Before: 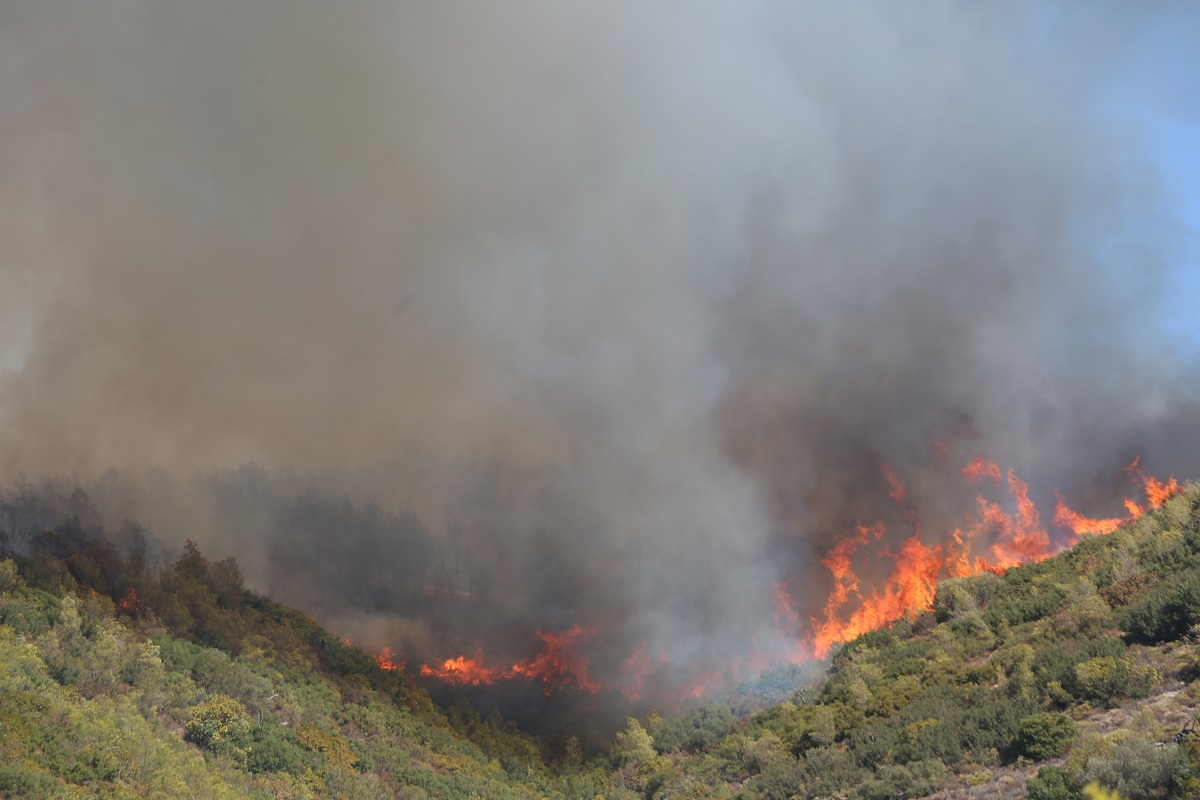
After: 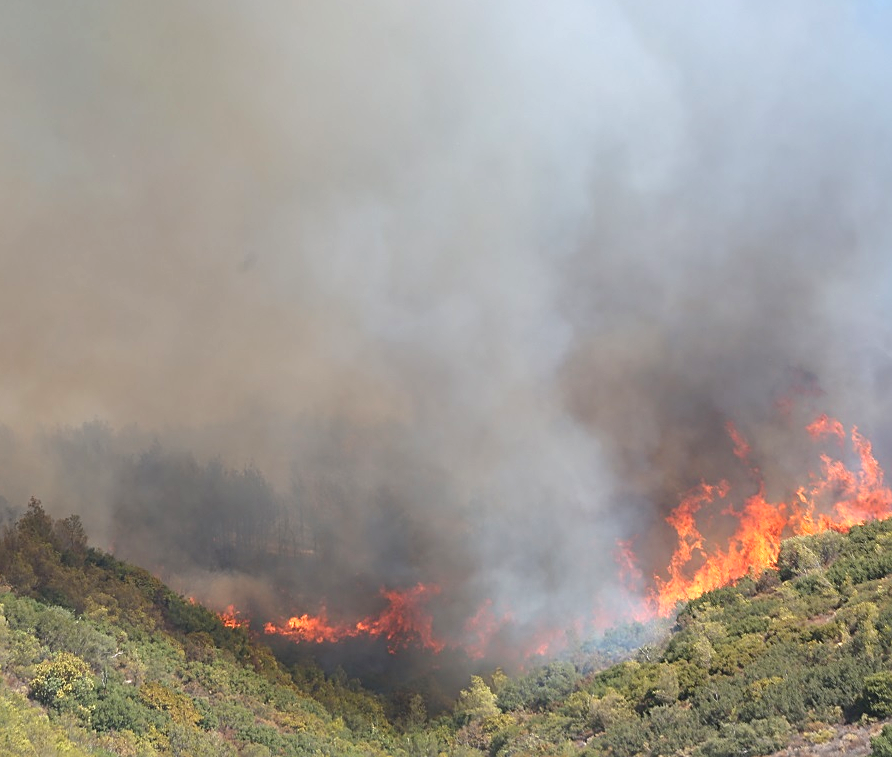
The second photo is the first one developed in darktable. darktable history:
sharpen: on, module defaults
exposure: exposure 0.639 EV, compensate highlight preservation false
crop and rotate: left 13.008%, top 5.264%, right 12.576%
